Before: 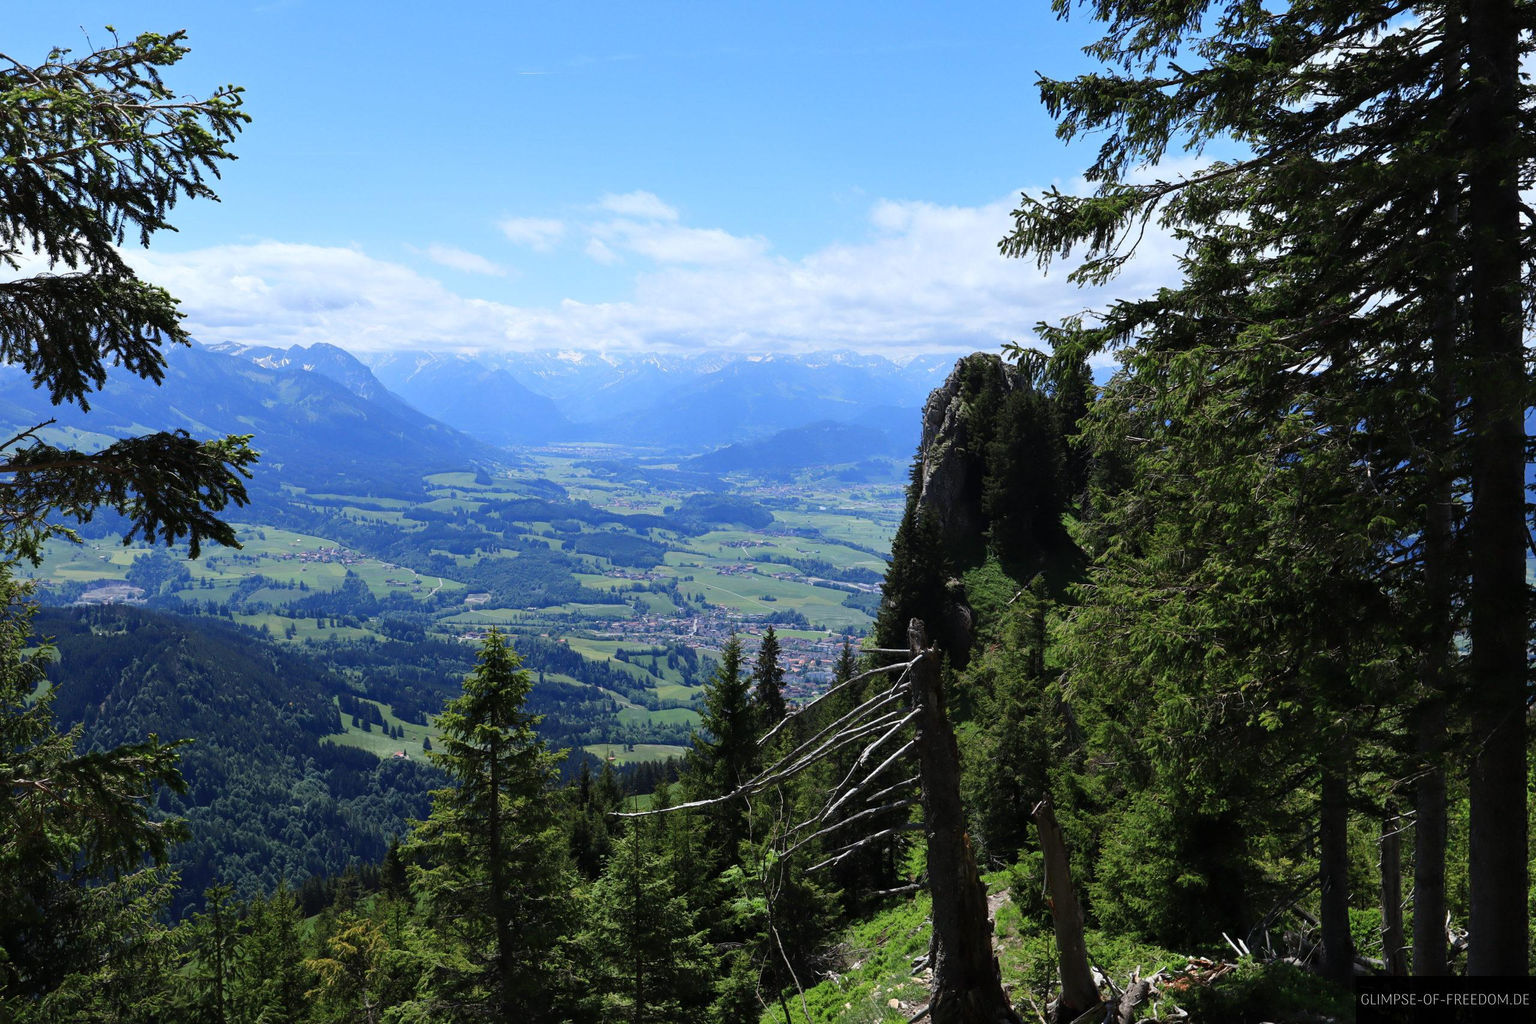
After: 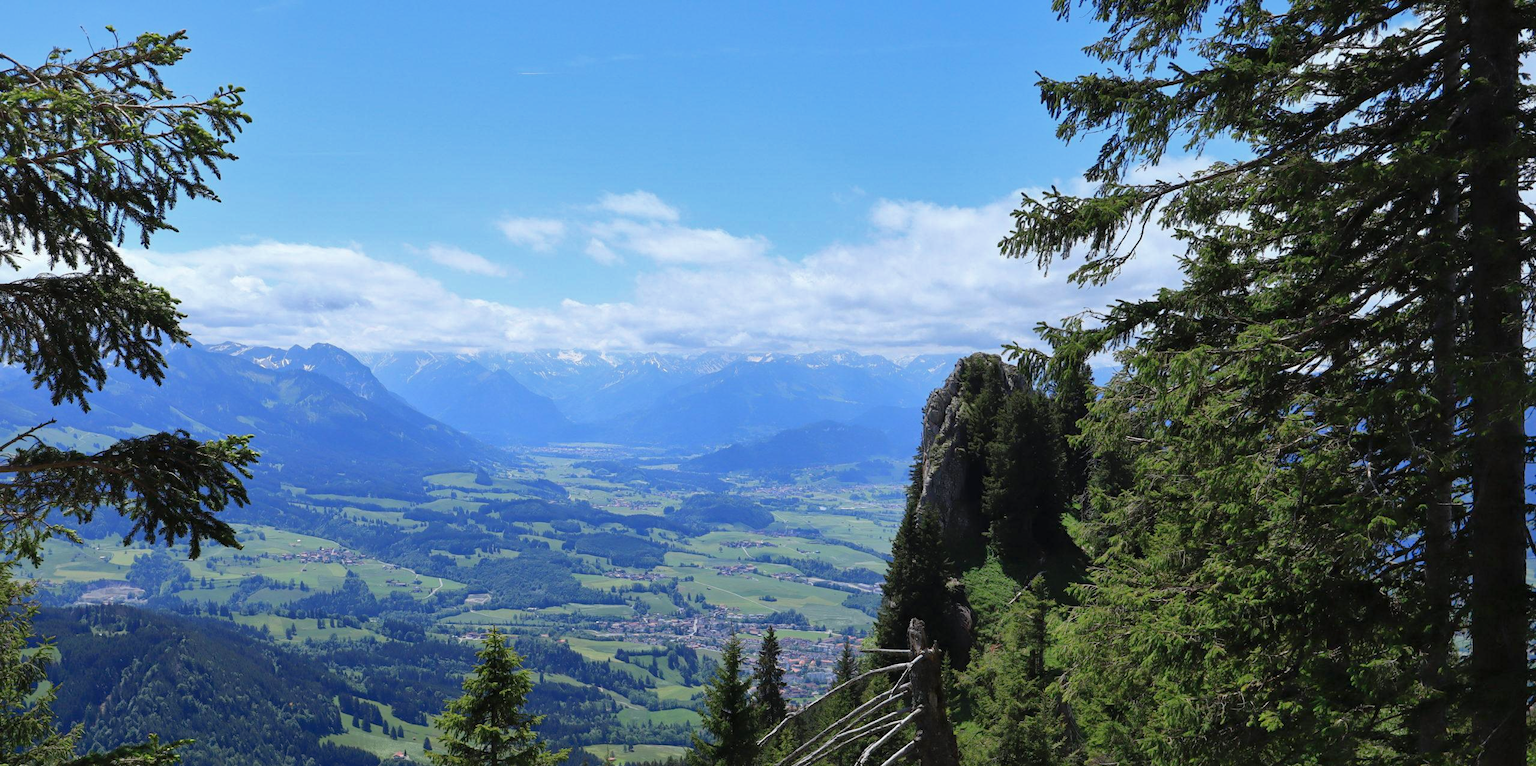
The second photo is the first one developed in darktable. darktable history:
crop: bottom 24.967%
shadows and highlights: on, module defaults
